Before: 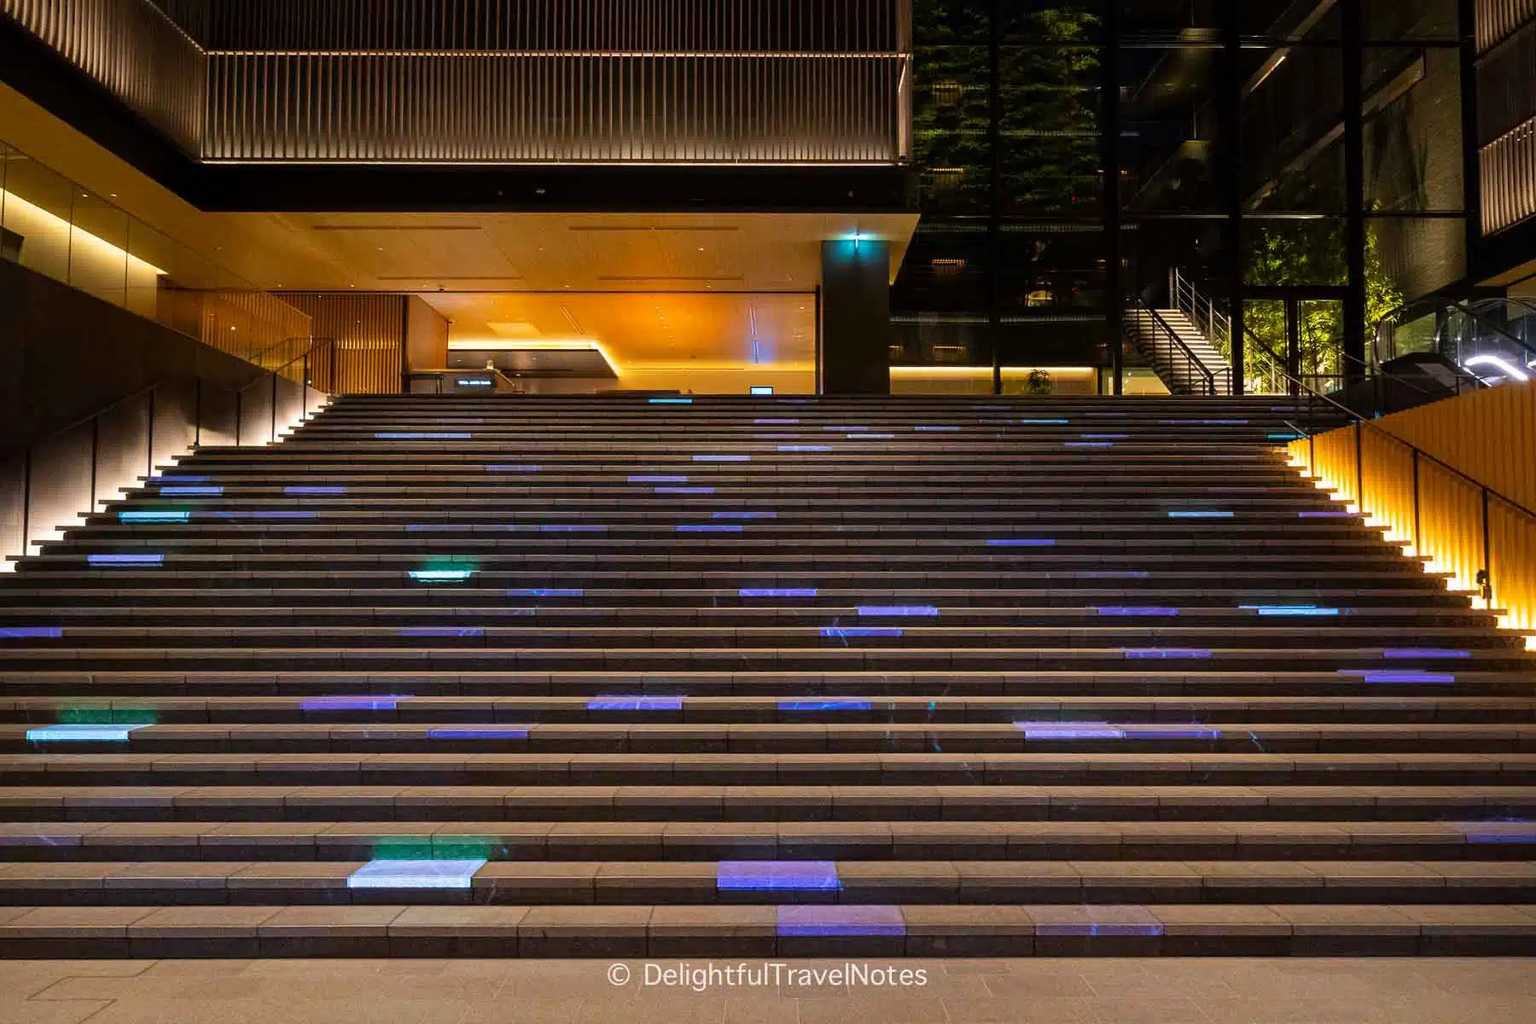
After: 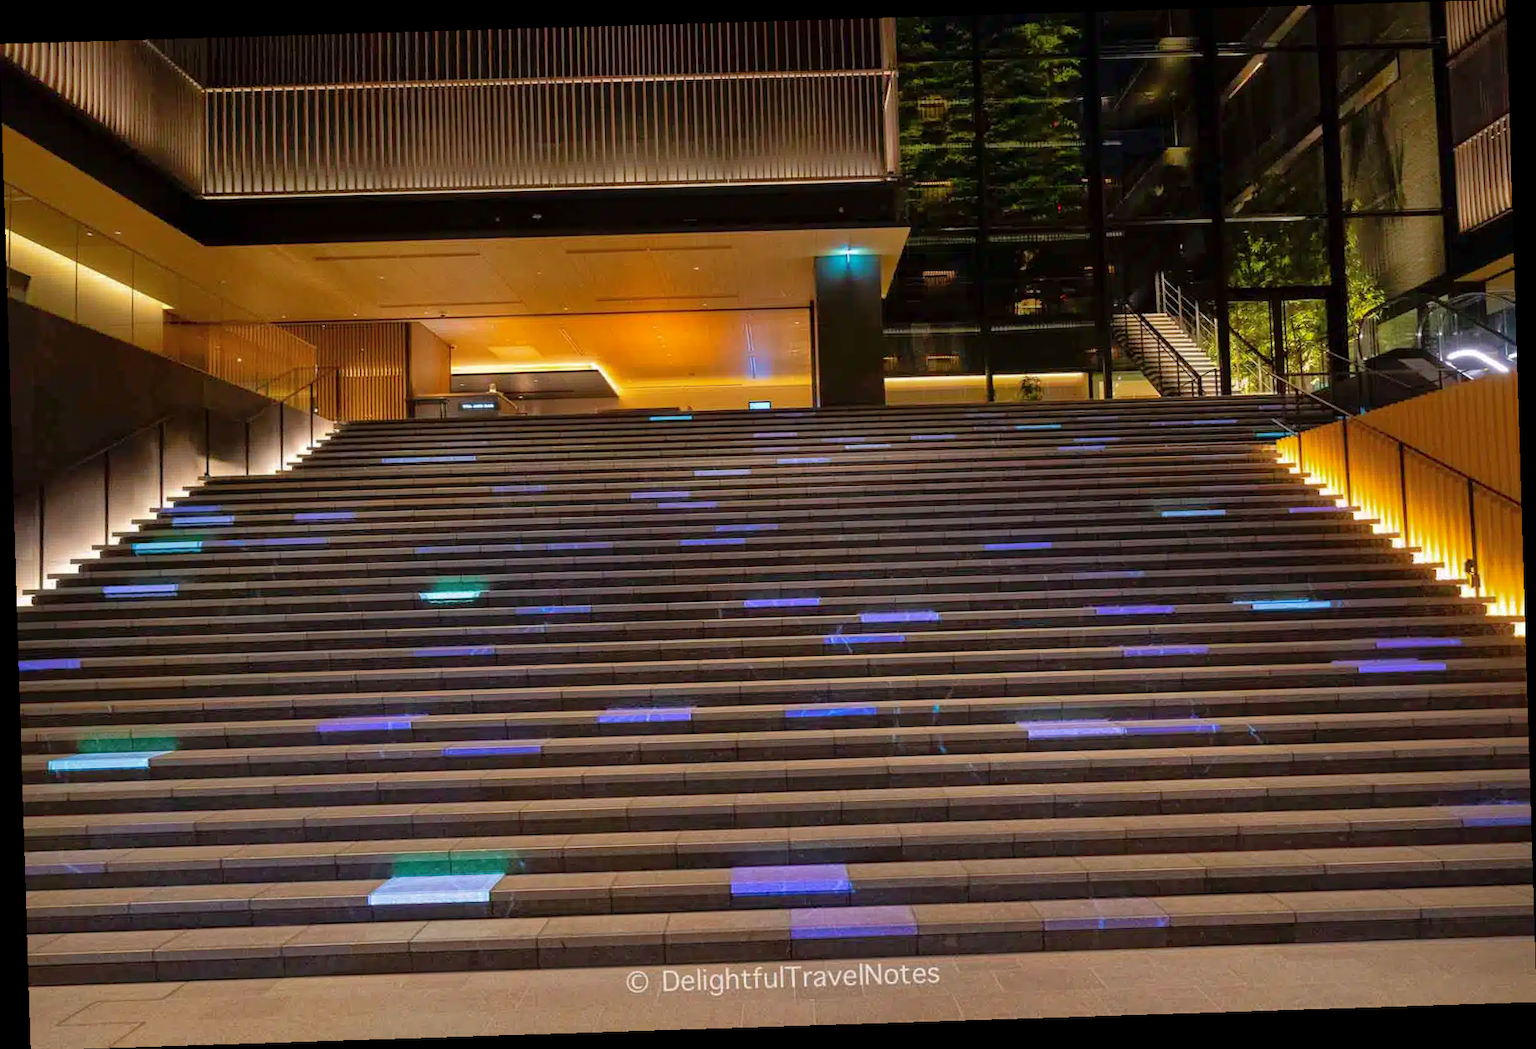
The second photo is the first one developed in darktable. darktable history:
shadows and highlights: on, module defaults
rotate and perspective: rotation -1.77°, lens shift (horizontal) 0.004, automatic cropping off
